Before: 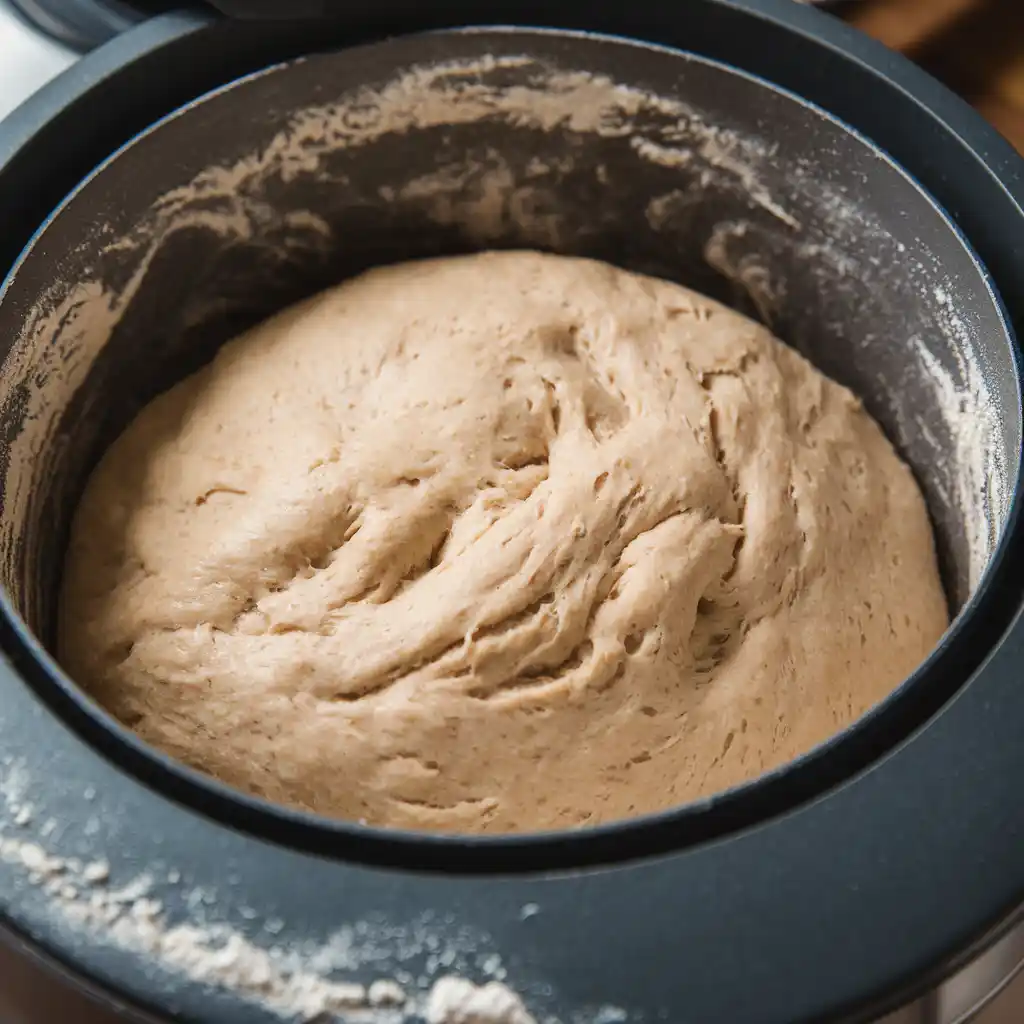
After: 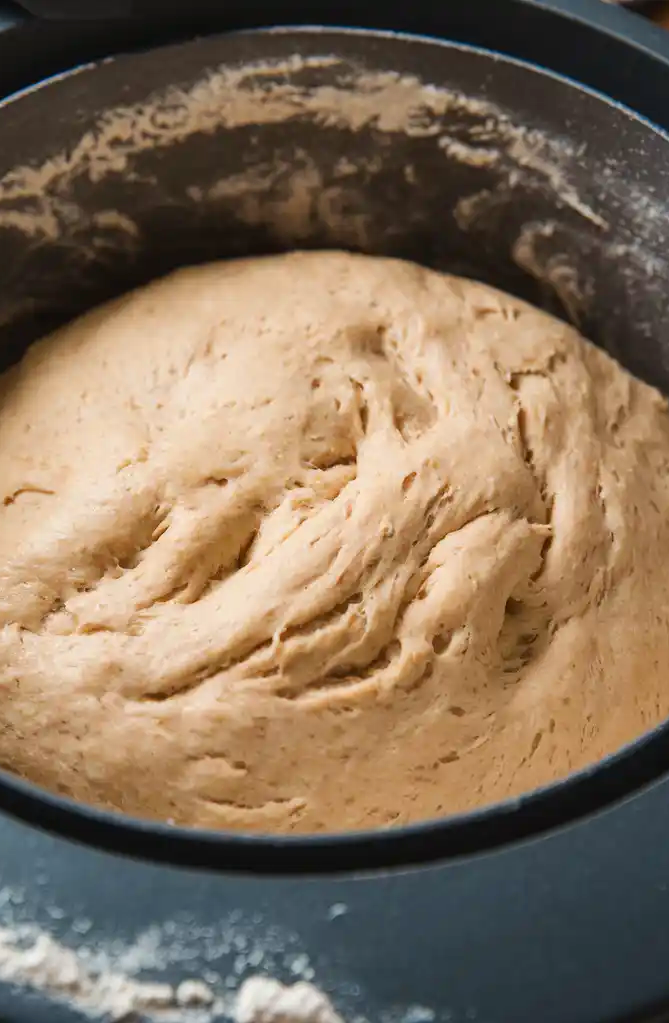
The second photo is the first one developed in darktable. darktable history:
crop and rotate: left 18.779%, right 15.812%
color zones: curves: ch0 [(0, 0.613) (0.01, 0.613) (0.245, 0.448) (0.498, 0.529) (0.642, 0.665) (0.879, 0.777) (0.99, 0.613)]; ch1 [(0, 0) (0.143, 0) (0.286, 0) (0.429, 0) (0.571, 0) (0.714, 0) (0.857, 0)], mix -121.66%
